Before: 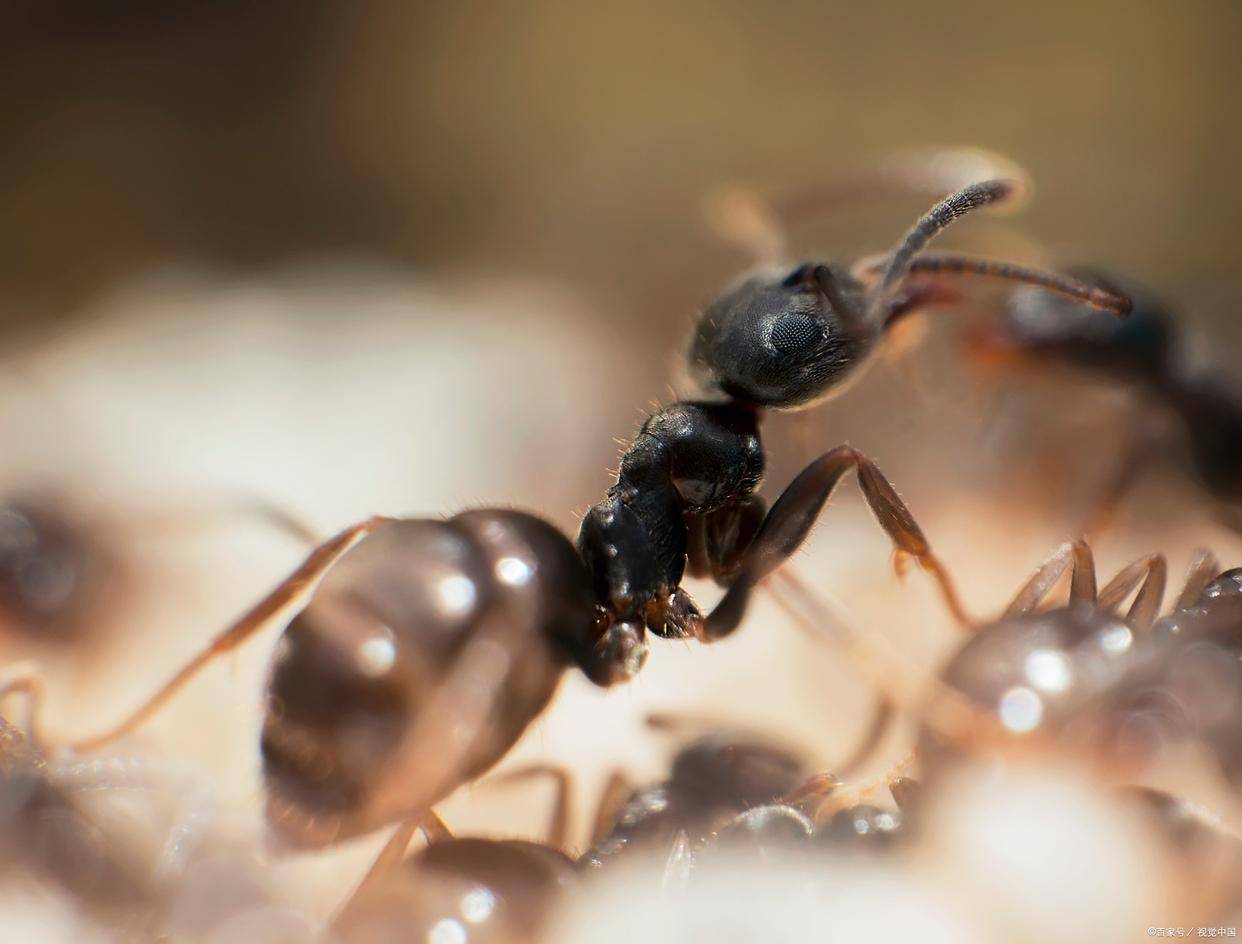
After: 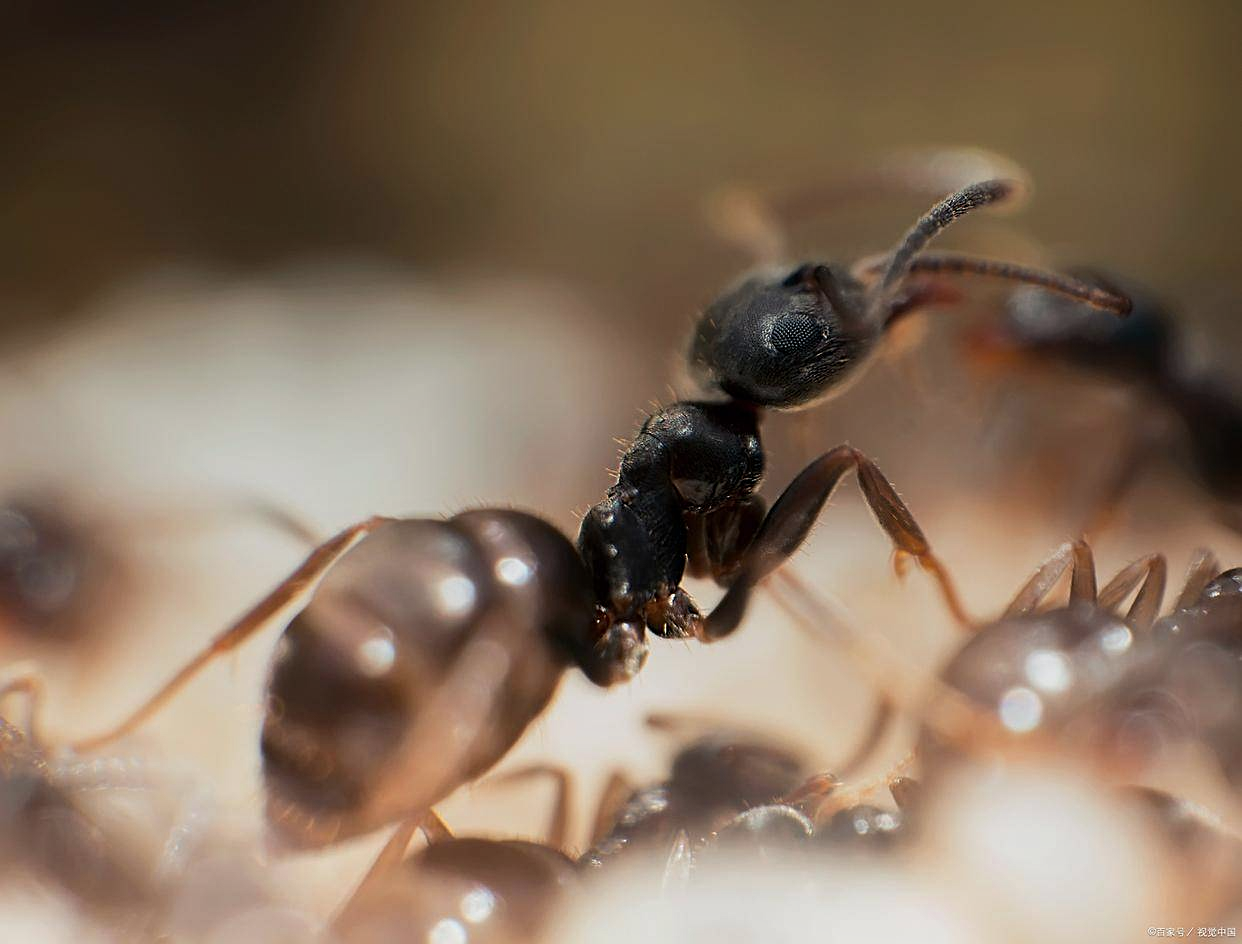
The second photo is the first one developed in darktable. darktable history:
sharpen: radius 2.167, amount 0.381, threshold 0
graduated density: rotation 5.63°, offset 76.9
